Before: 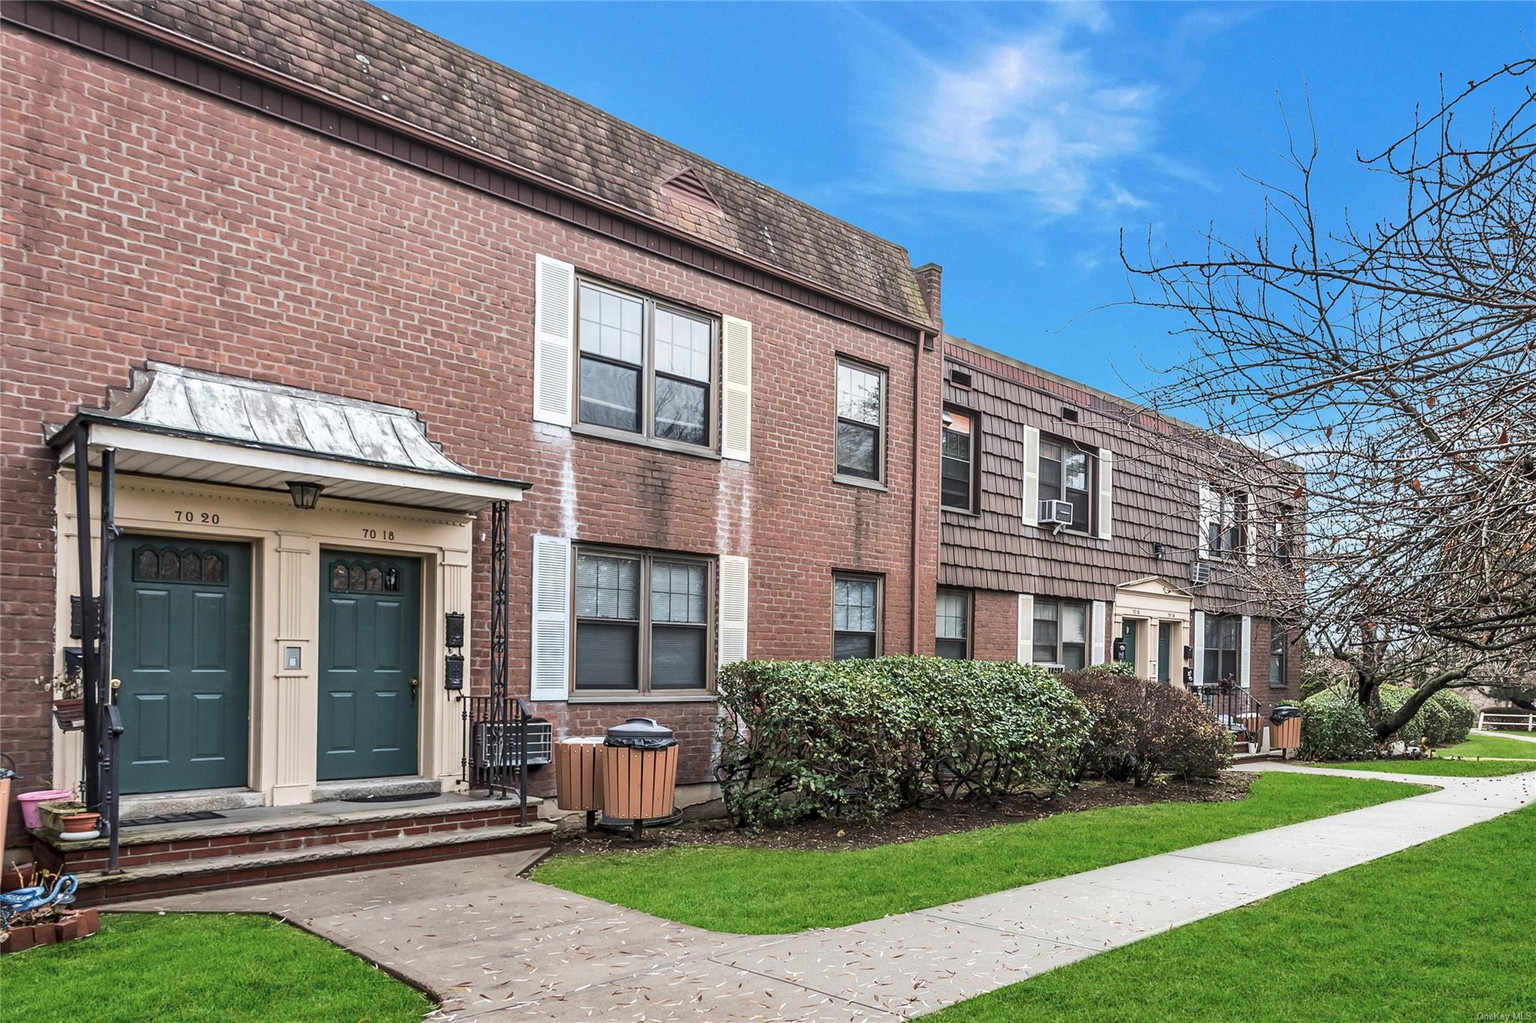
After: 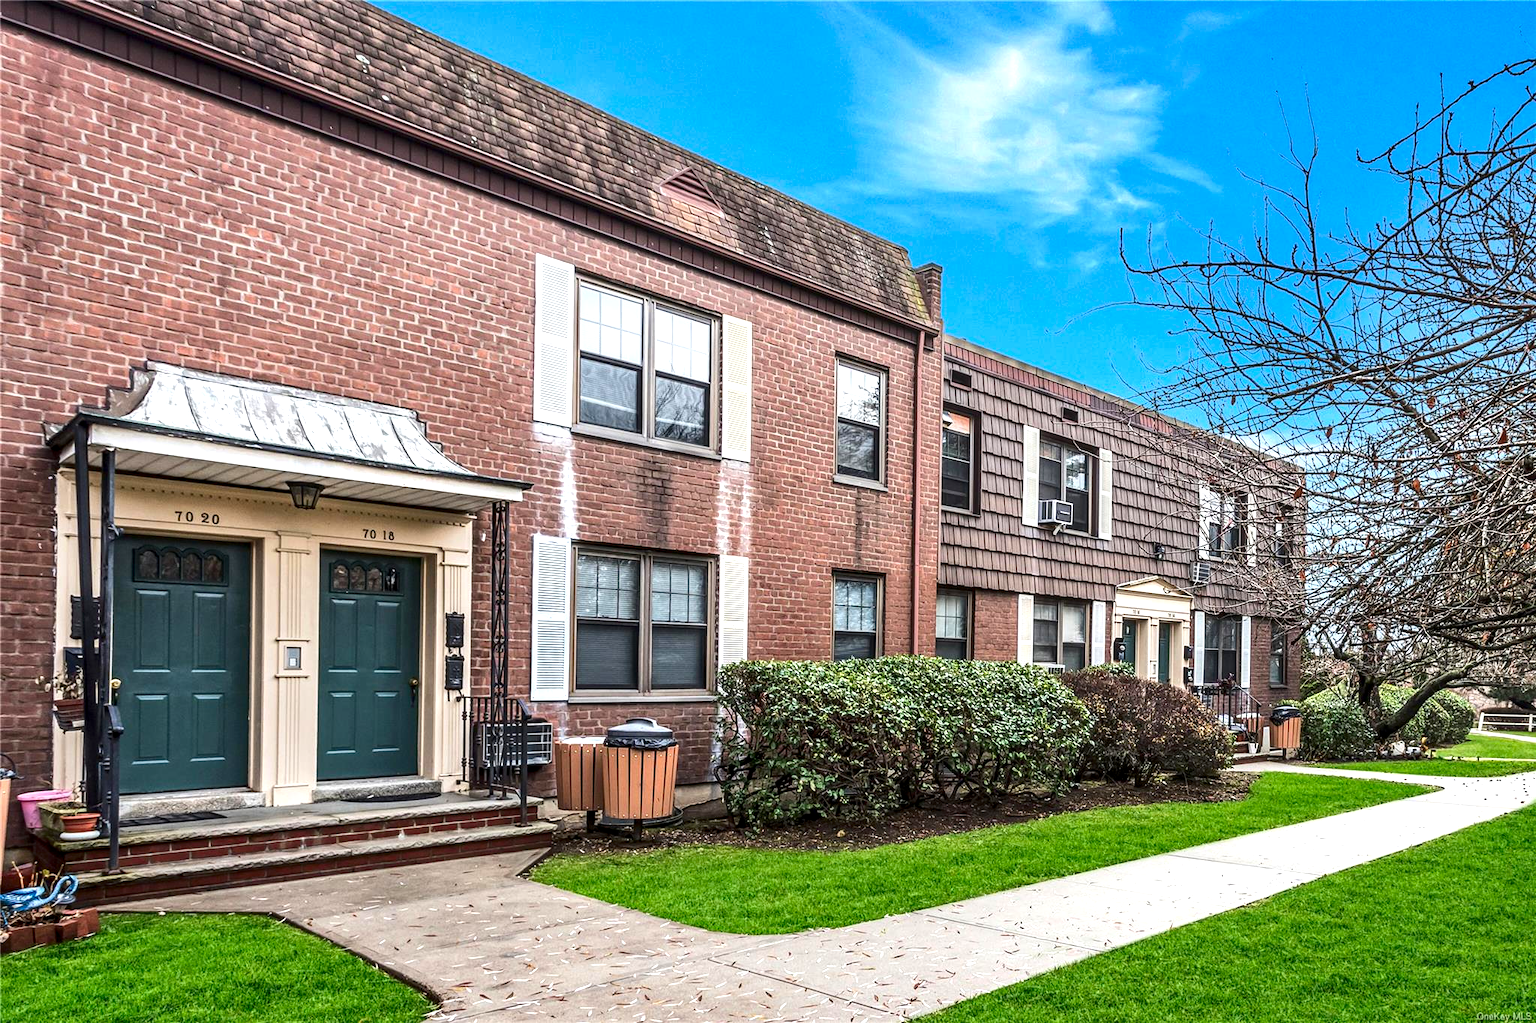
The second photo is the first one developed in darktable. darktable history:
contrast brightness saturation: contrast 0.12, brightness -0.12, saturation 0.2
exposure: black level correction 0, exposure 0.5 EV, compensate exposure bias true, compensate highlight preservation false
local contrast: on, module defaults
